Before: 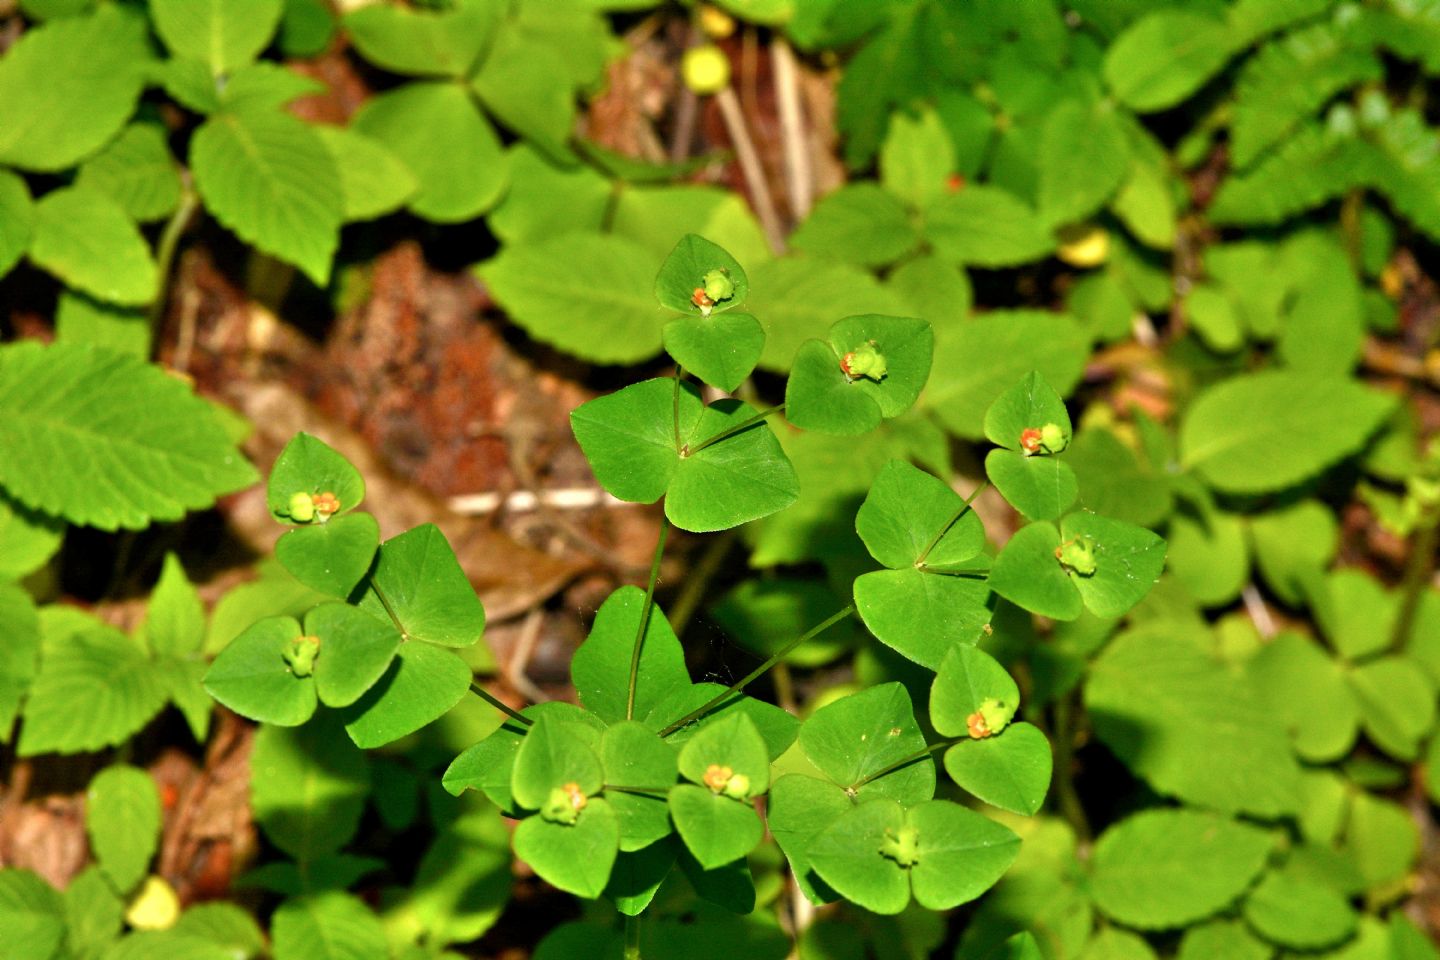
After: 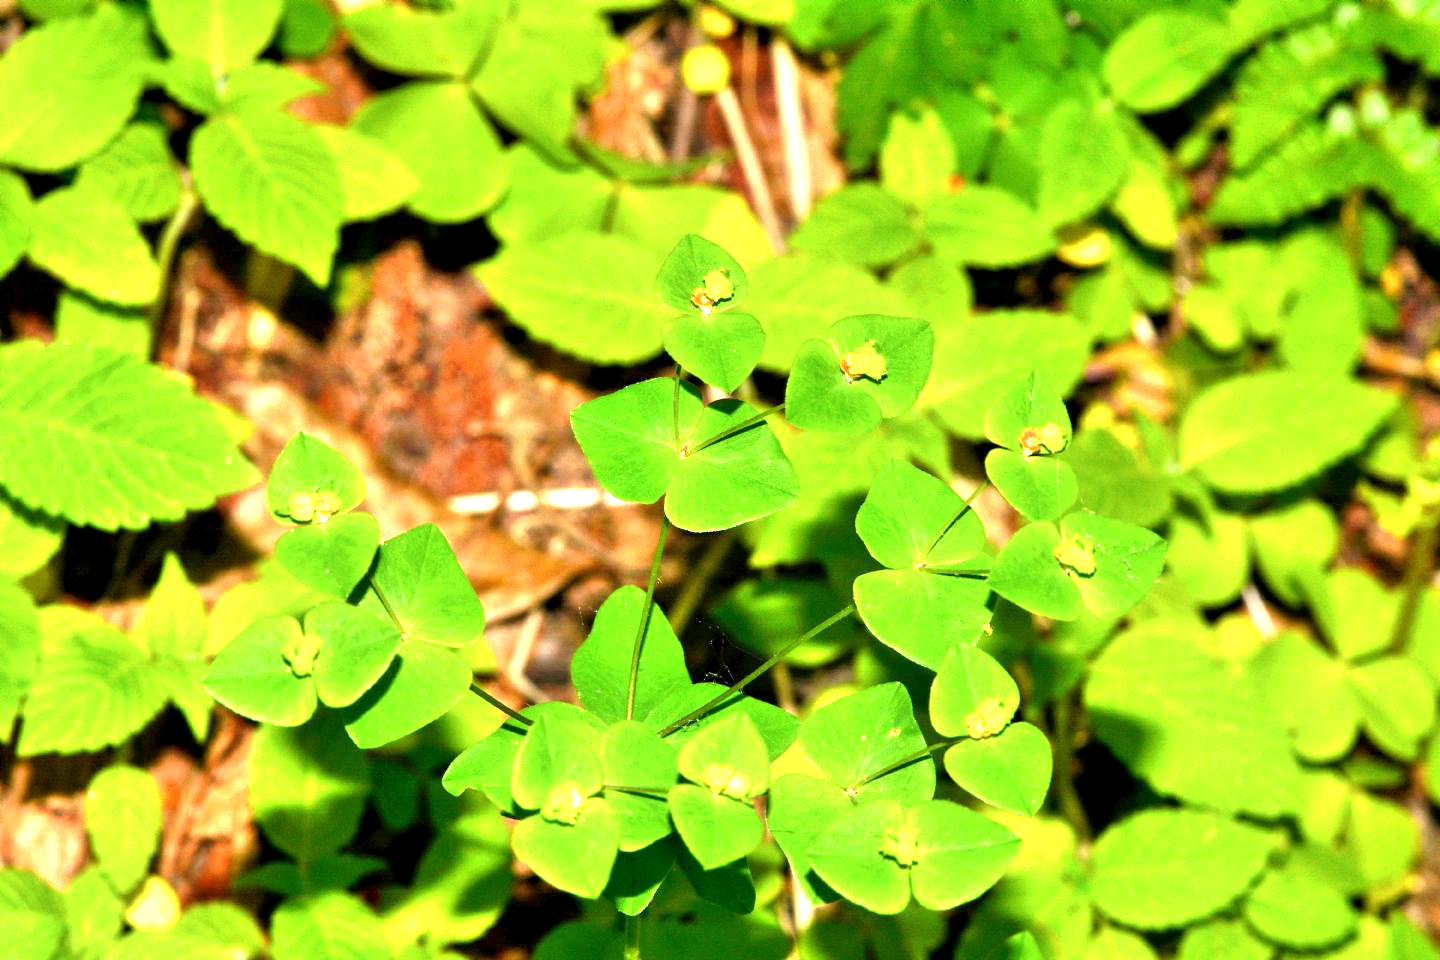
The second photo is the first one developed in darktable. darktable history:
exposure: black level correction 0.001, exposure 1.399 EV, compensate exposure bias true, compensate highlight preservation false
